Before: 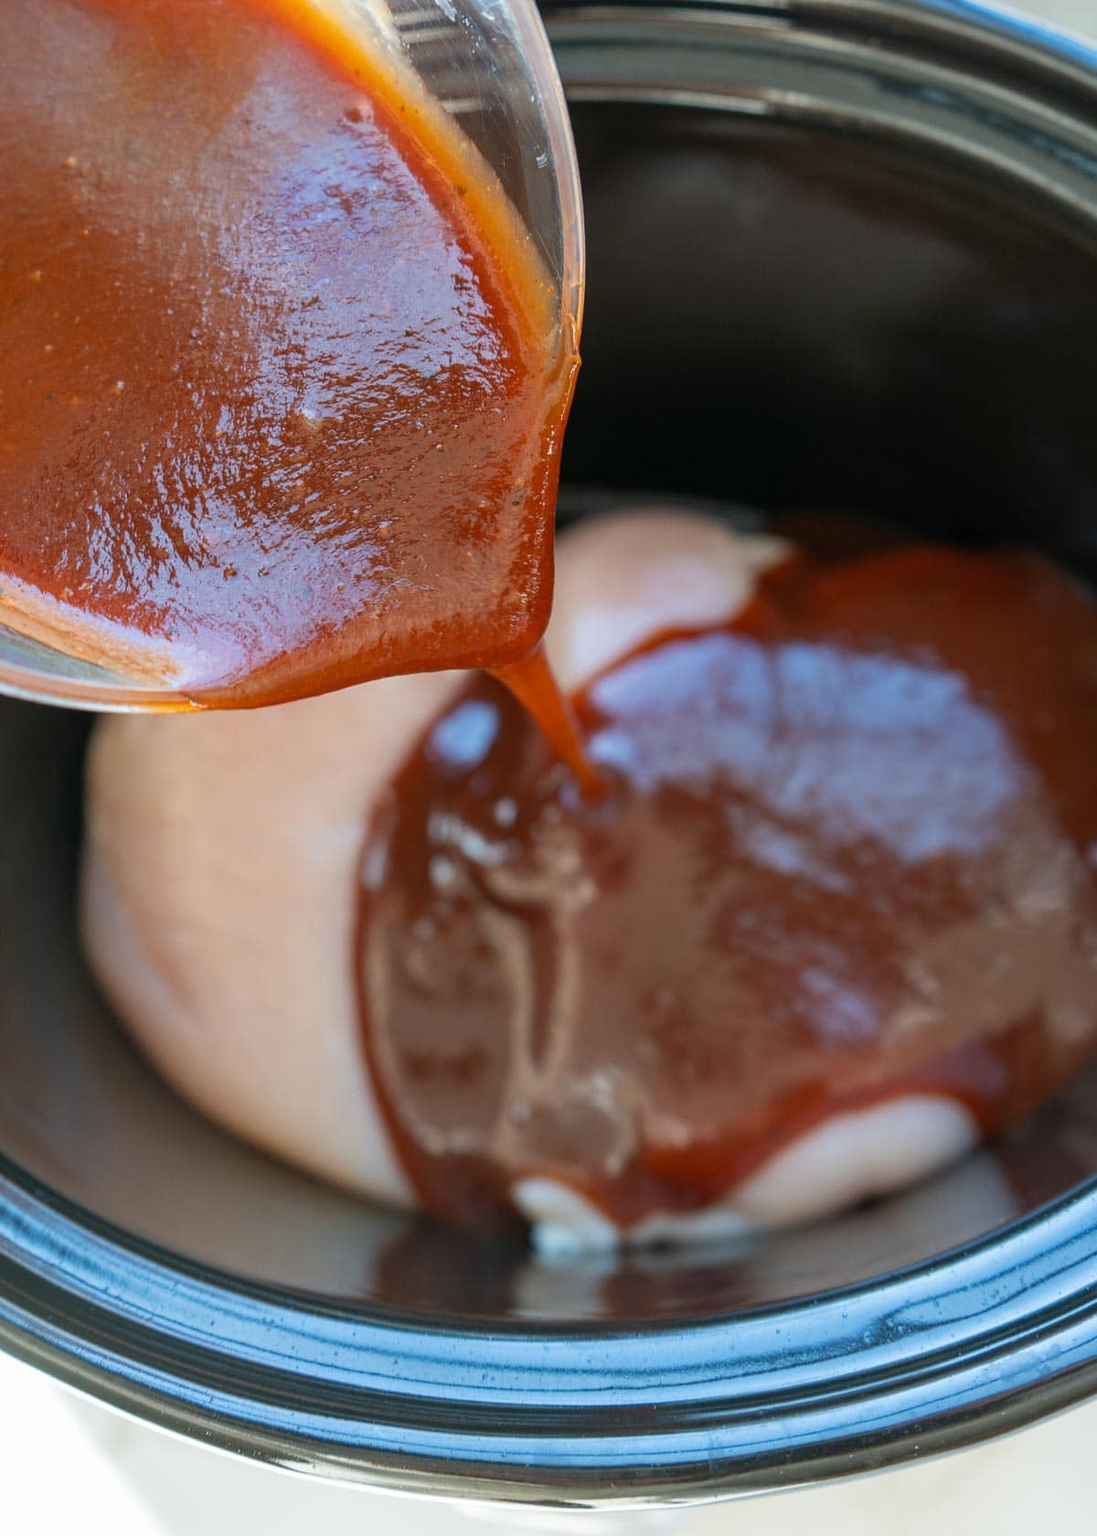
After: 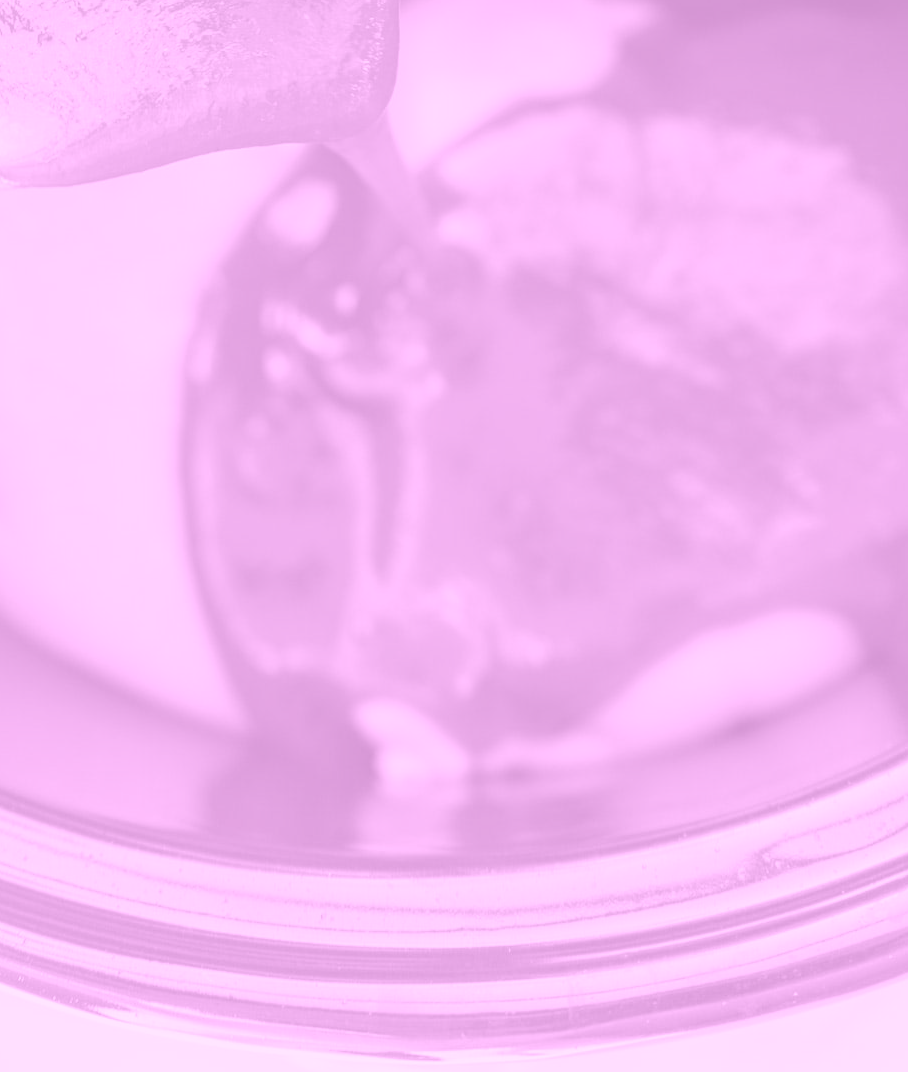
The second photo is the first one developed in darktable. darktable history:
crop and rotate: left 17.299%, top 35.115%, right 7.015%, bottom 1.024%
tone equalizer: on, module defaults
colorize: hue 331.2°, saturation 75%, source mix 30.28%, lightness 70.52%, version 1
